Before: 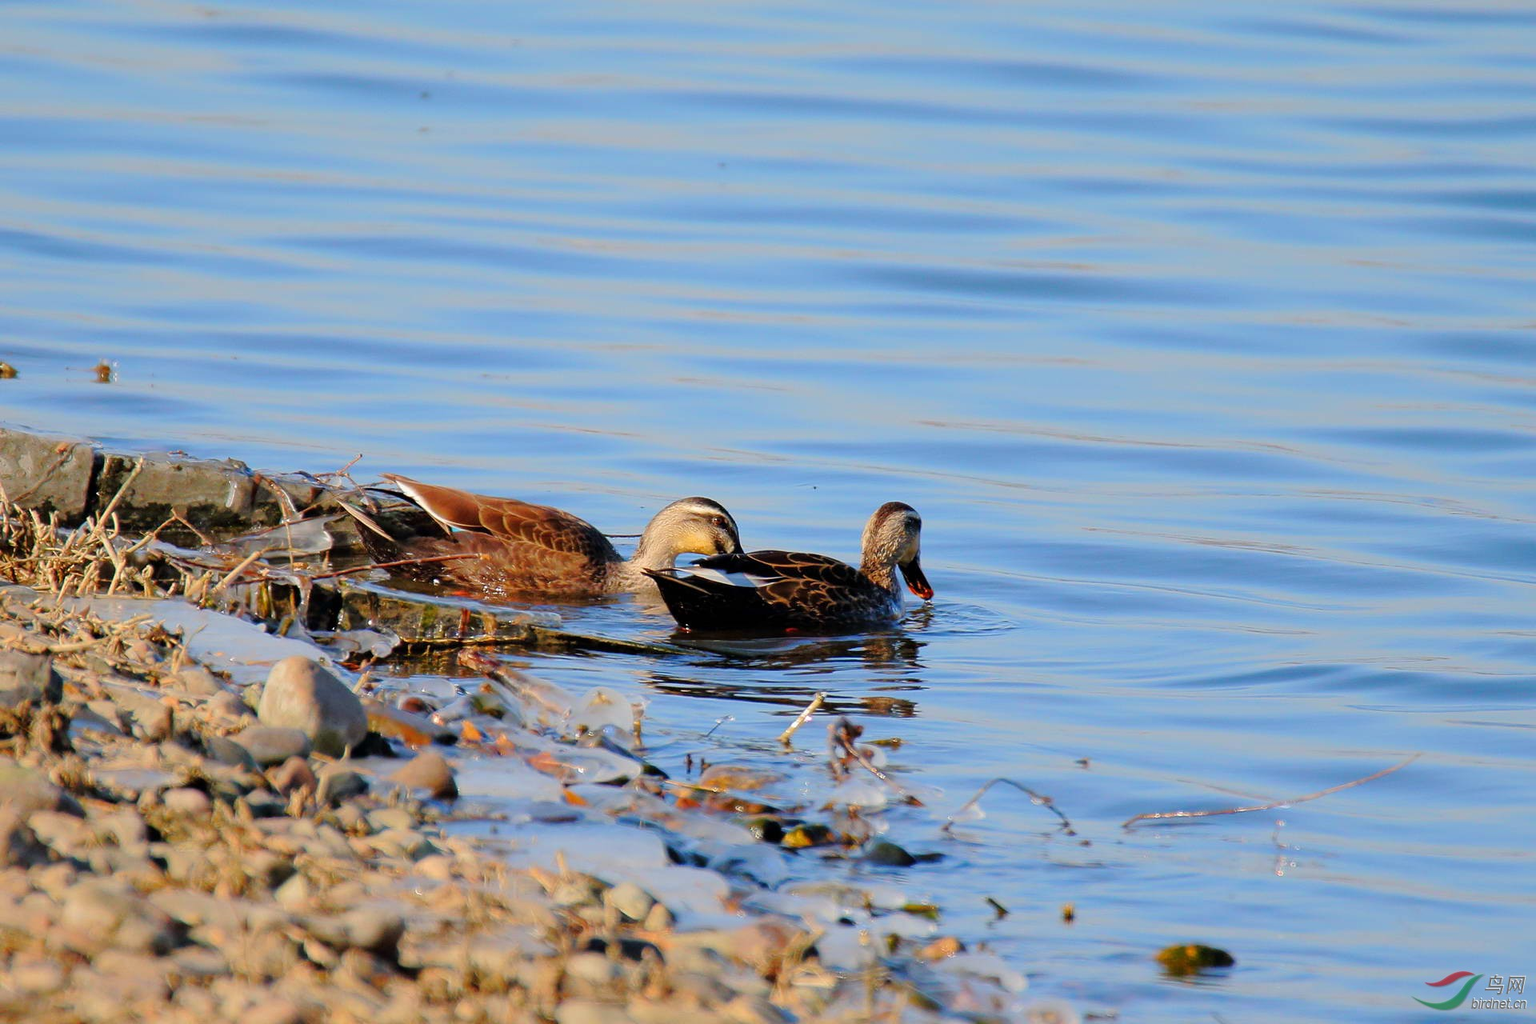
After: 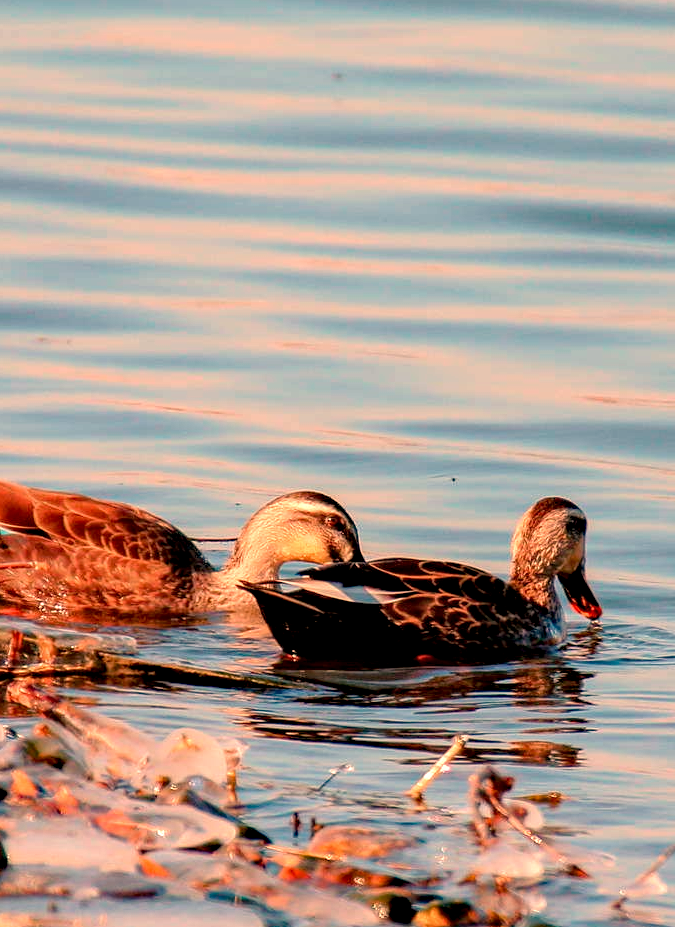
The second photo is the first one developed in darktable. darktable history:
local contrast: detail 130%
crop and rotate: left 29.476%, top 10.214%, right 35.32%, bottom 17.333%
haze removal: compatibility mode true, adaptive false
exposure: black level correction 0.007, exposure 0.093 EV, compensate highlight preservation false
white balance: red 1.467, blue 0.684
color correction: highlights a* -9.35, highlights b* -23.15
